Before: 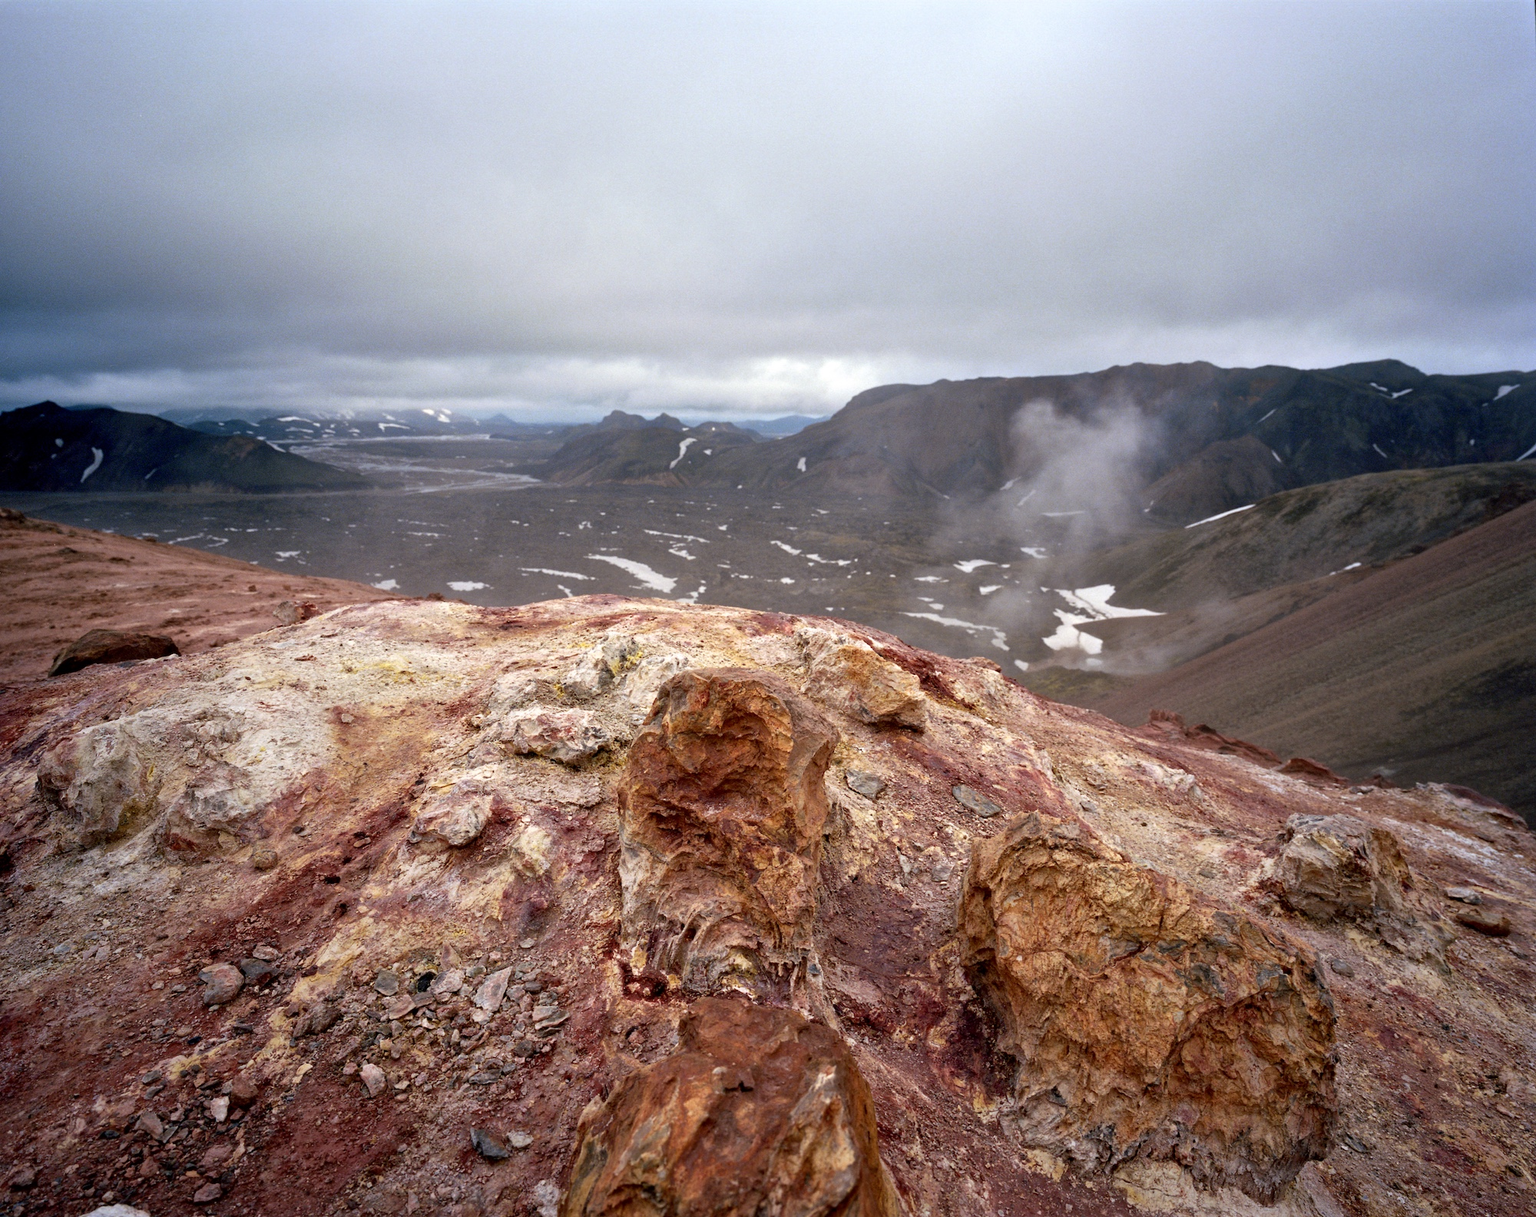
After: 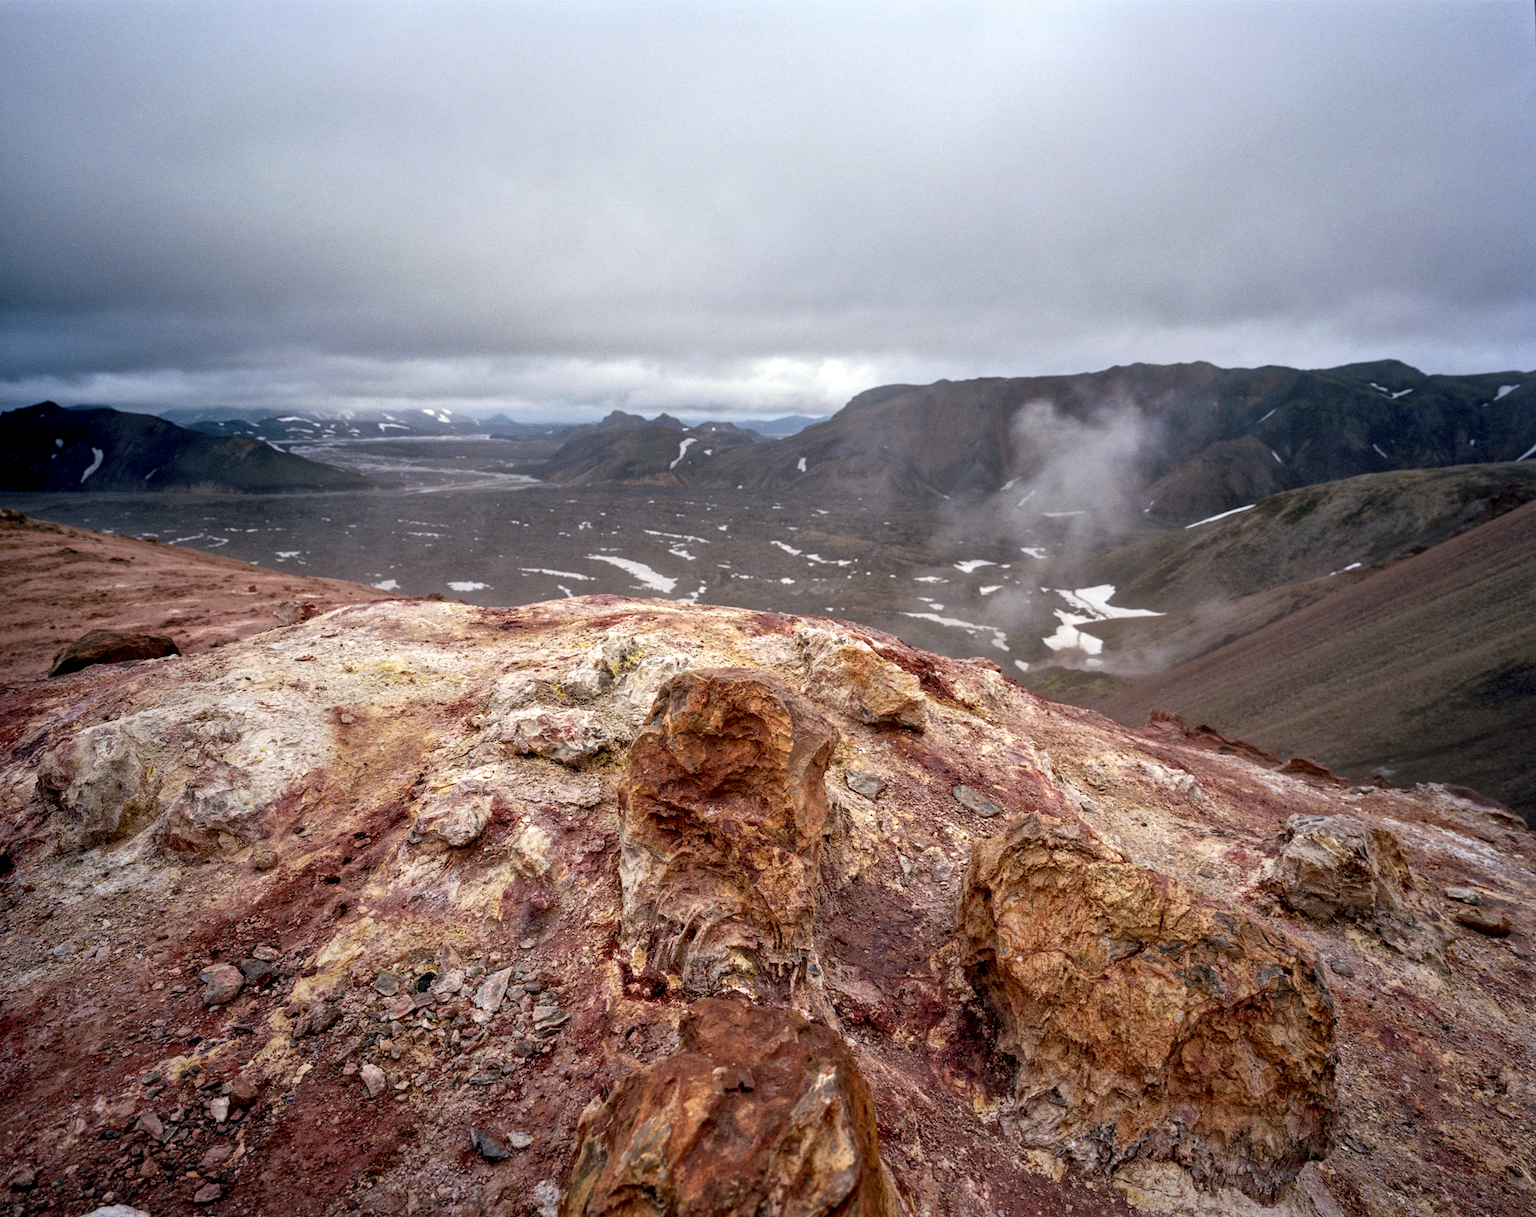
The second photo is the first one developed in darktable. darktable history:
local contrast: on, module defaults
tone equalizer: -7 EV 0.18 EV, -6 EV 0.12 EV, -5 EV 0.08 EV, -4 EV 0.04 EV, -2 EV -0.02 EV, -1 EV -0.04 EV, +0 EV -0.06 EV, luminance estimator HSV value / RGB max
